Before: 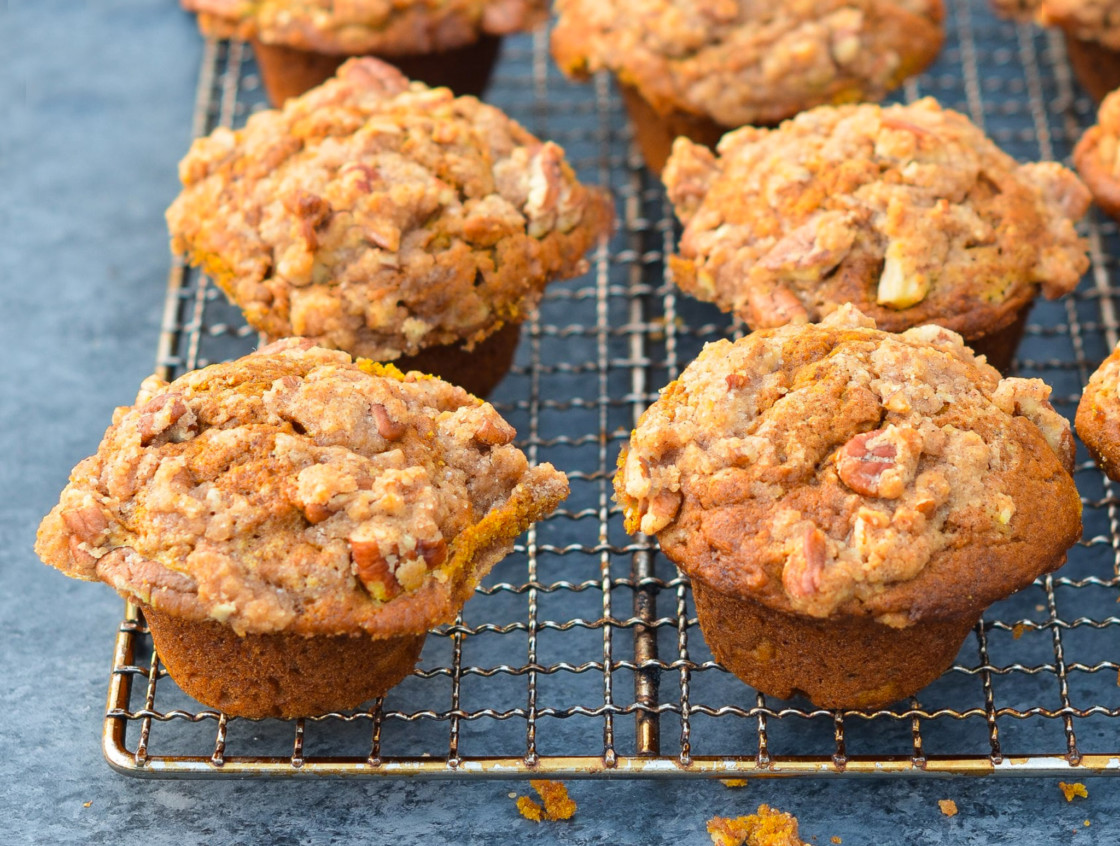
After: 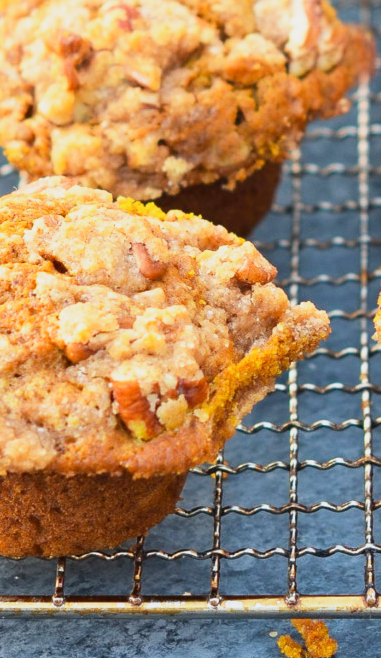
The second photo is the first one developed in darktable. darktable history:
crop and rotate: left 21.361%, top 19.101%, right 44.564%, bottom 3.004%
base curve: curves: ch0 [(0, 0) (0.088, 0.125) (0.176, 0.251) (0.354, 0.501) (0.613, 0.749) (1, 0.877)], preserve colors none
